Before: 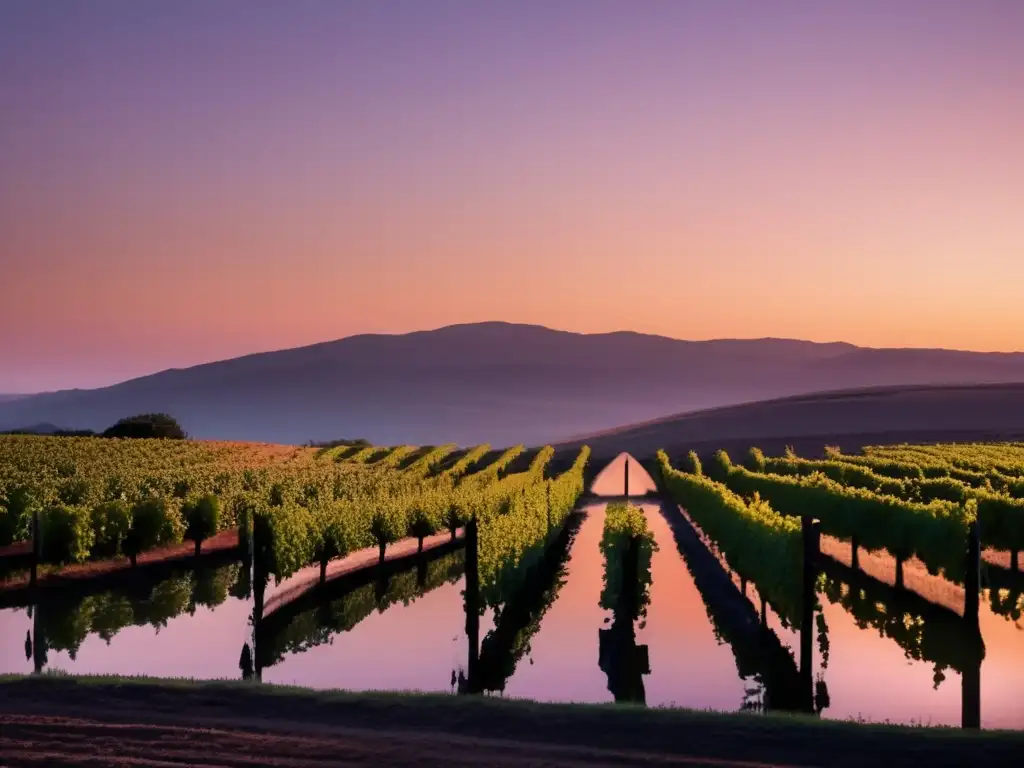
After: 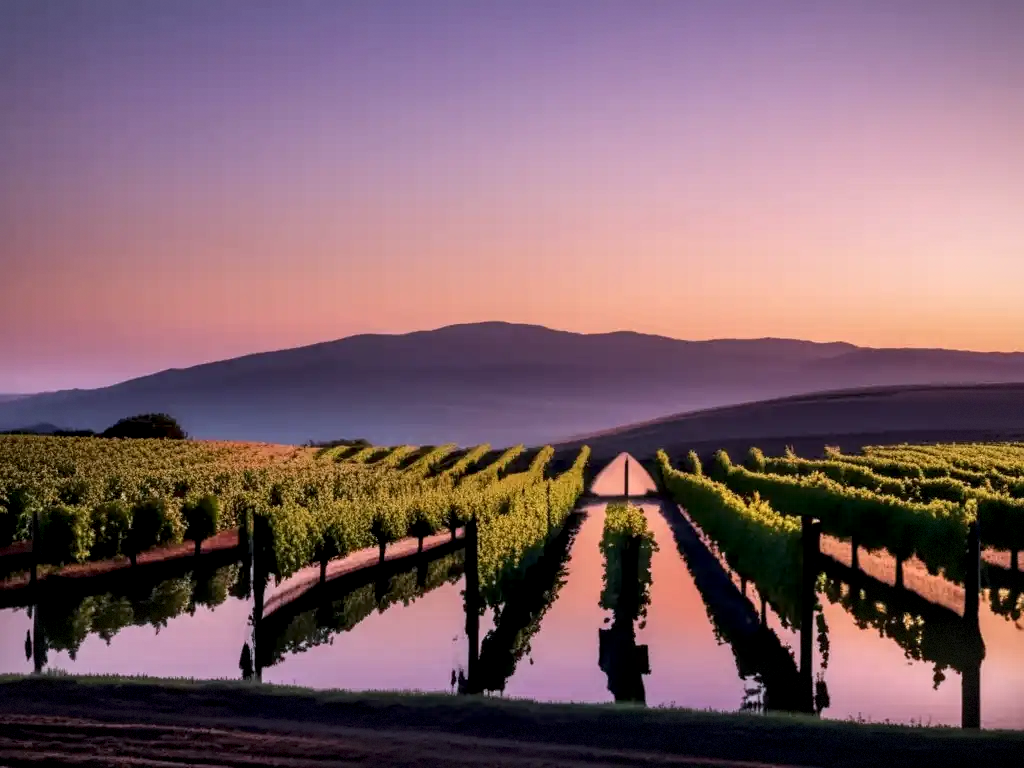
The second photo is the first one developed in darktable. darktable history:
white balance: red 0.984, blue 1.059
vignetting: fall-off start 85%, fall-off radius 80%, brightness -0.182, saturation -0.3, width/height ratio 1.219, dithering 8-bit output, unbound false
local contrast: detail 150%
bloom: size 9%, threshold 100%, strength 7%
sharpen: radius 2.883, amount 0.868, threshold 47.523
